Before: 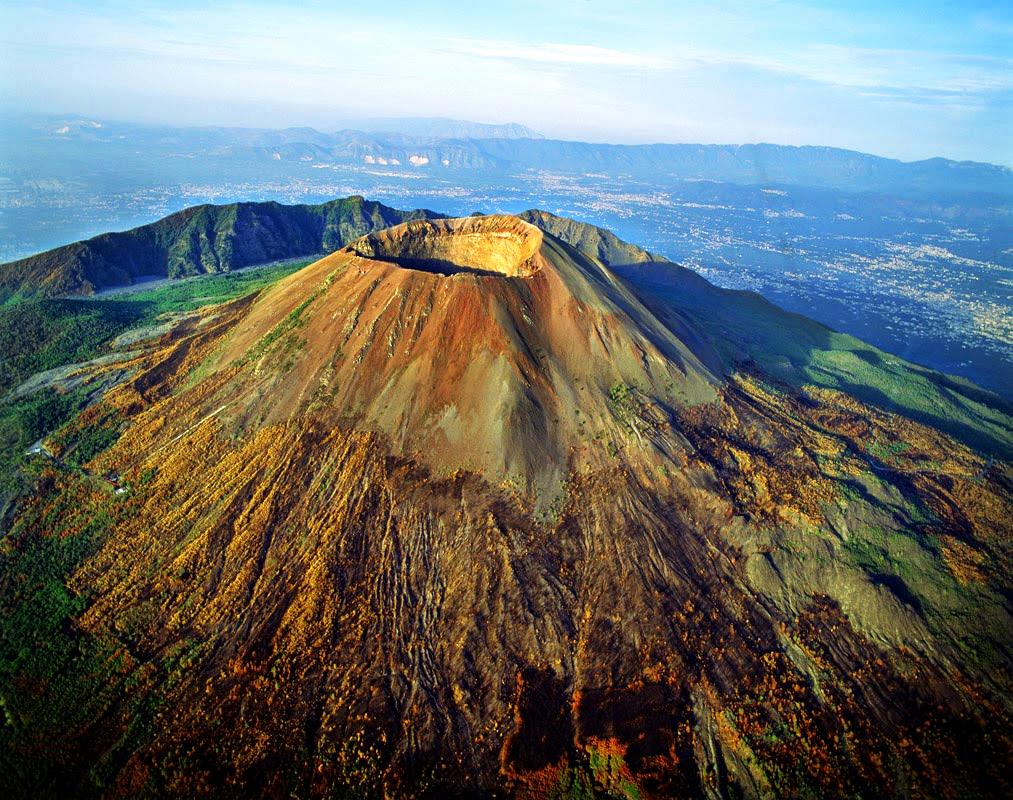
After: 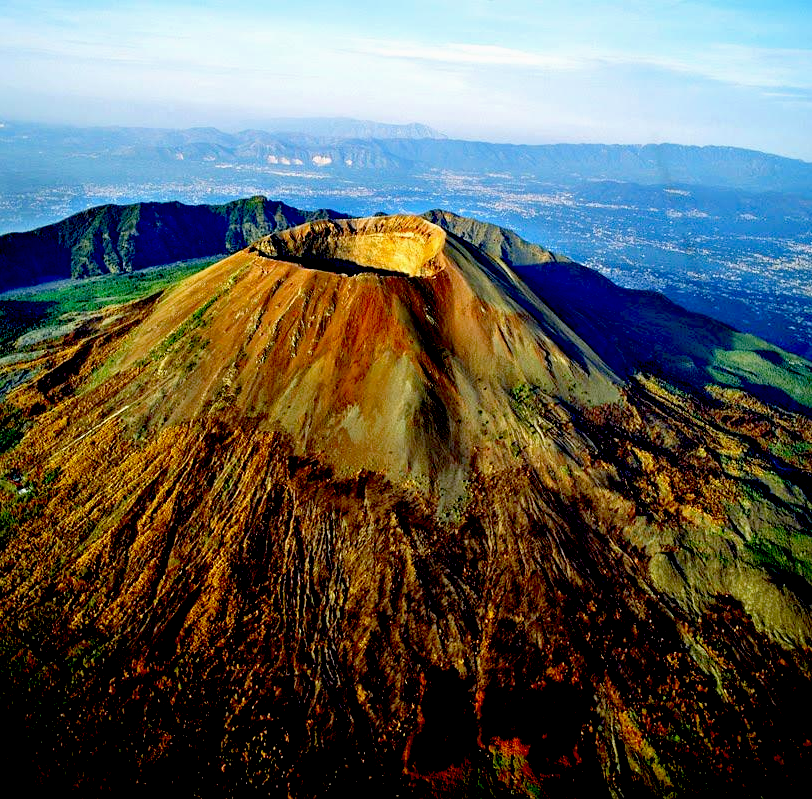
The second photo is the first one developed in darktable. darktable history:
exposure: black level correction 0.056, exposure -0.039 EV, compensate highlight preservation false
crop and rotate: left 9.597%, right 10.195%
